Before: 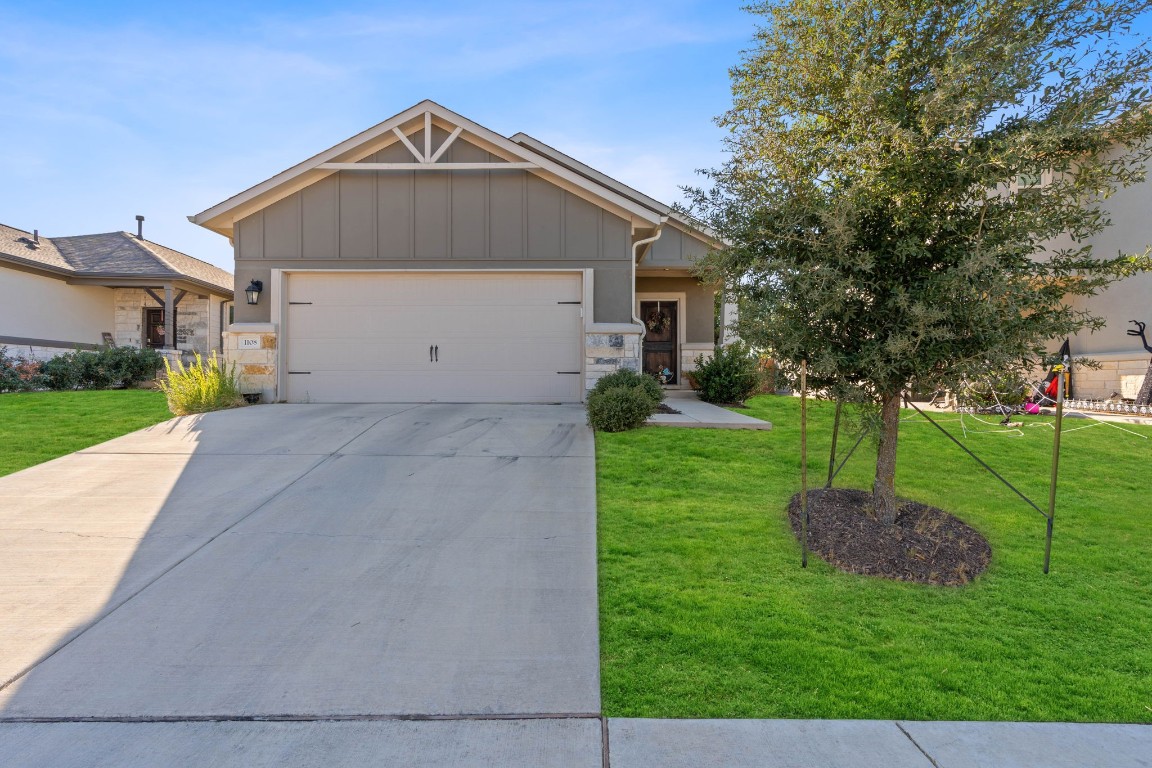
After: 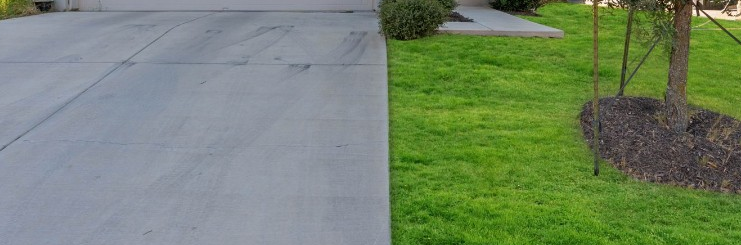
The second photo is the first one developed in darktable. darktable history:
white balance: emerald 1
crop: left 18.091%, top 51.13%, right 17.525%, bottom 16.85%
